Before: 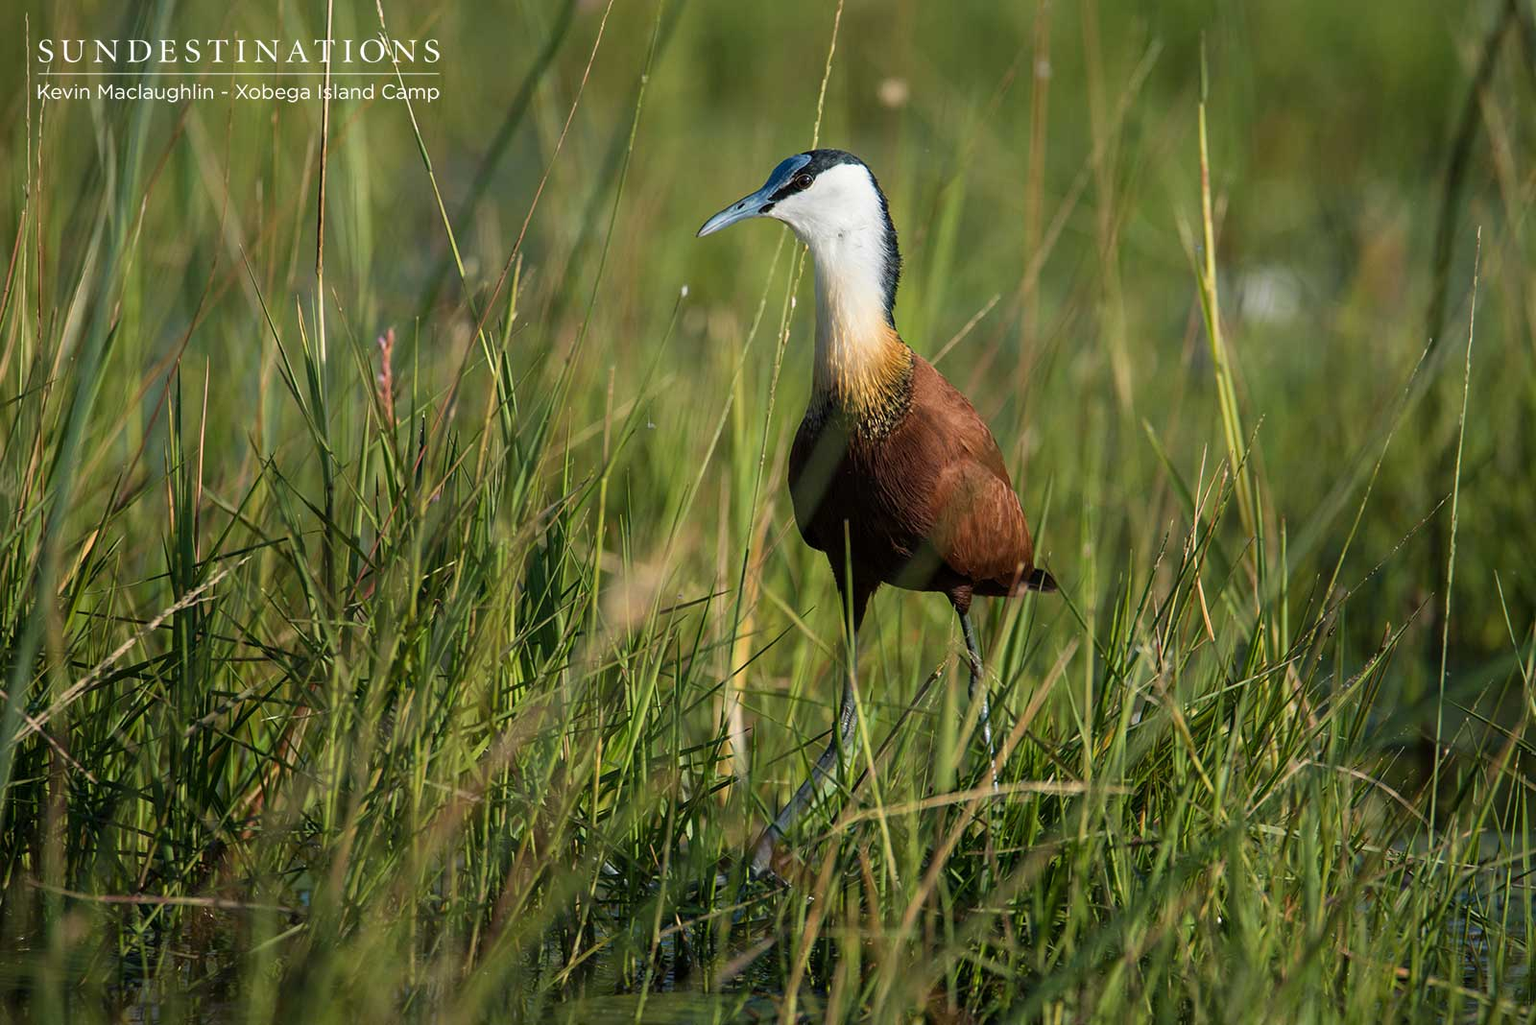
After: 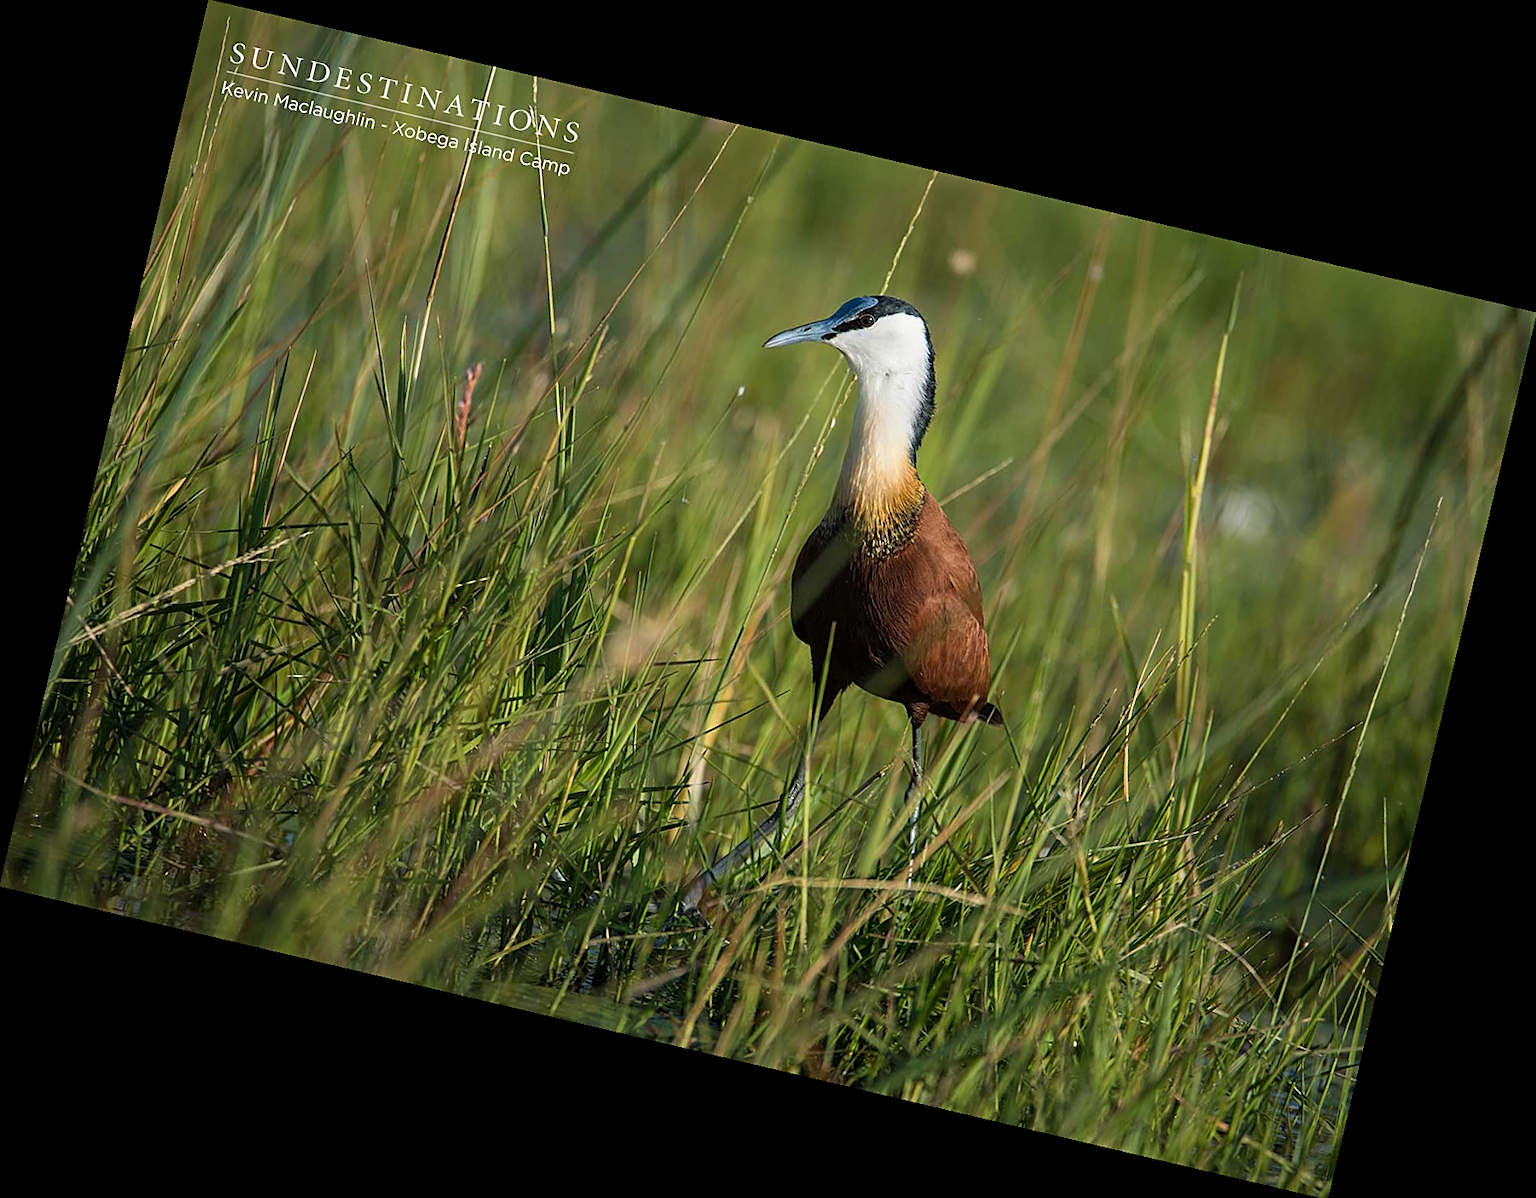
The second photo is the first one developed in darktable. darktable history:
rotate and perspective: rotation 13.27°, automatic cropping off
sharpen: on, module defaults
